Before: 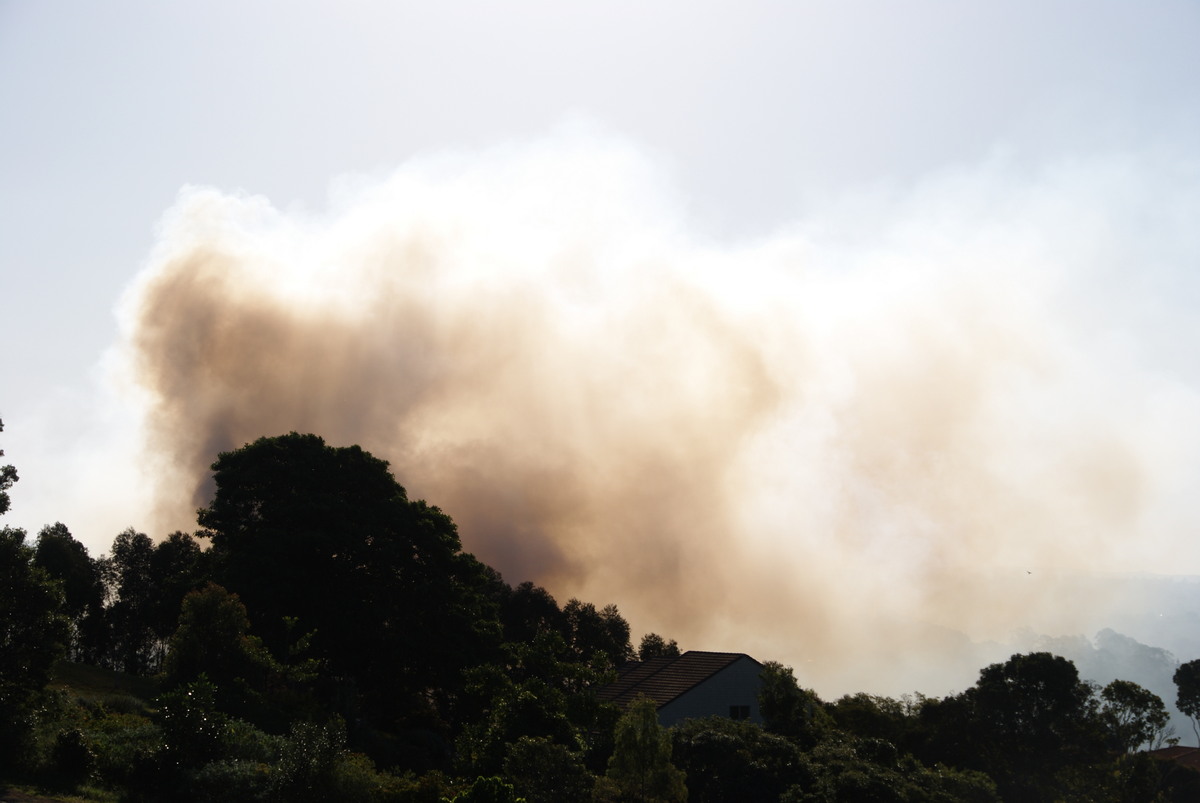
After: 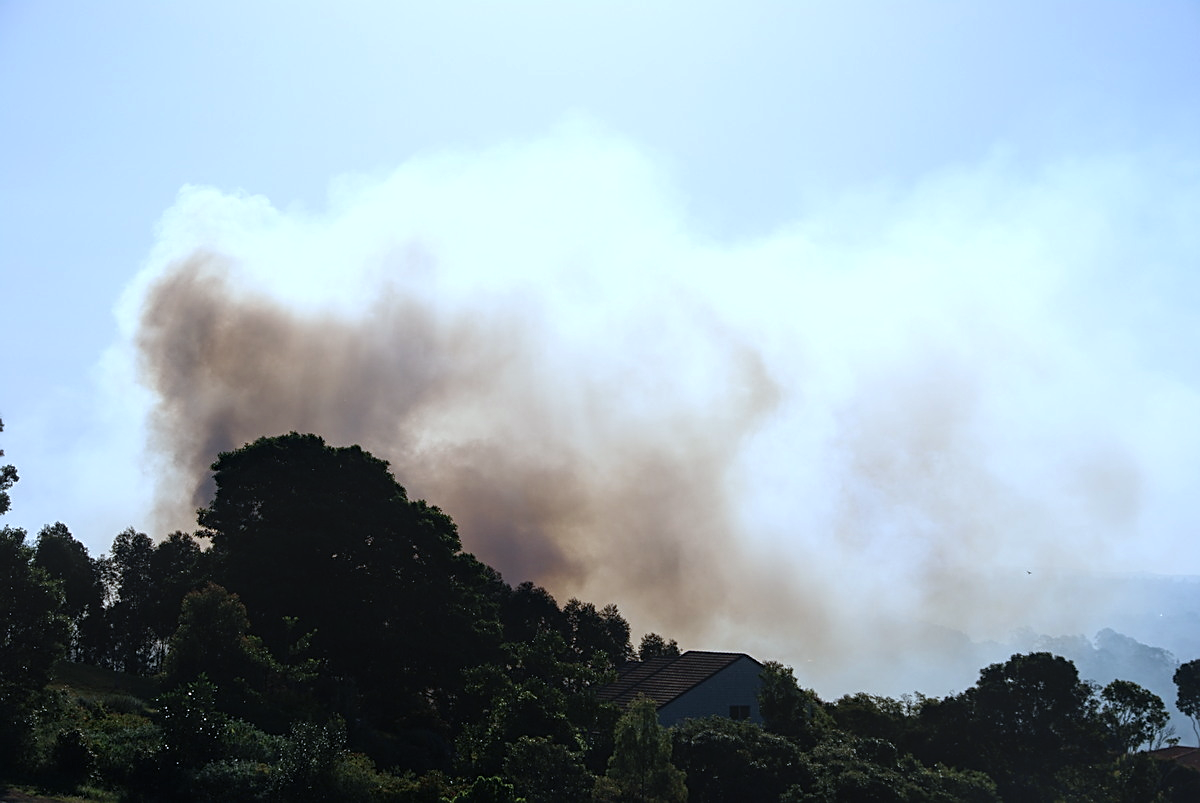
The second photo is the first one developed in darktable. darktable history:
sharpen: on, module defaults
local contrast: on, module defaults
color calibration: x 0.394, y 0.386, temperature 3638.76 K
color correction: highlights a* 3.88, highlights b* 5.12
